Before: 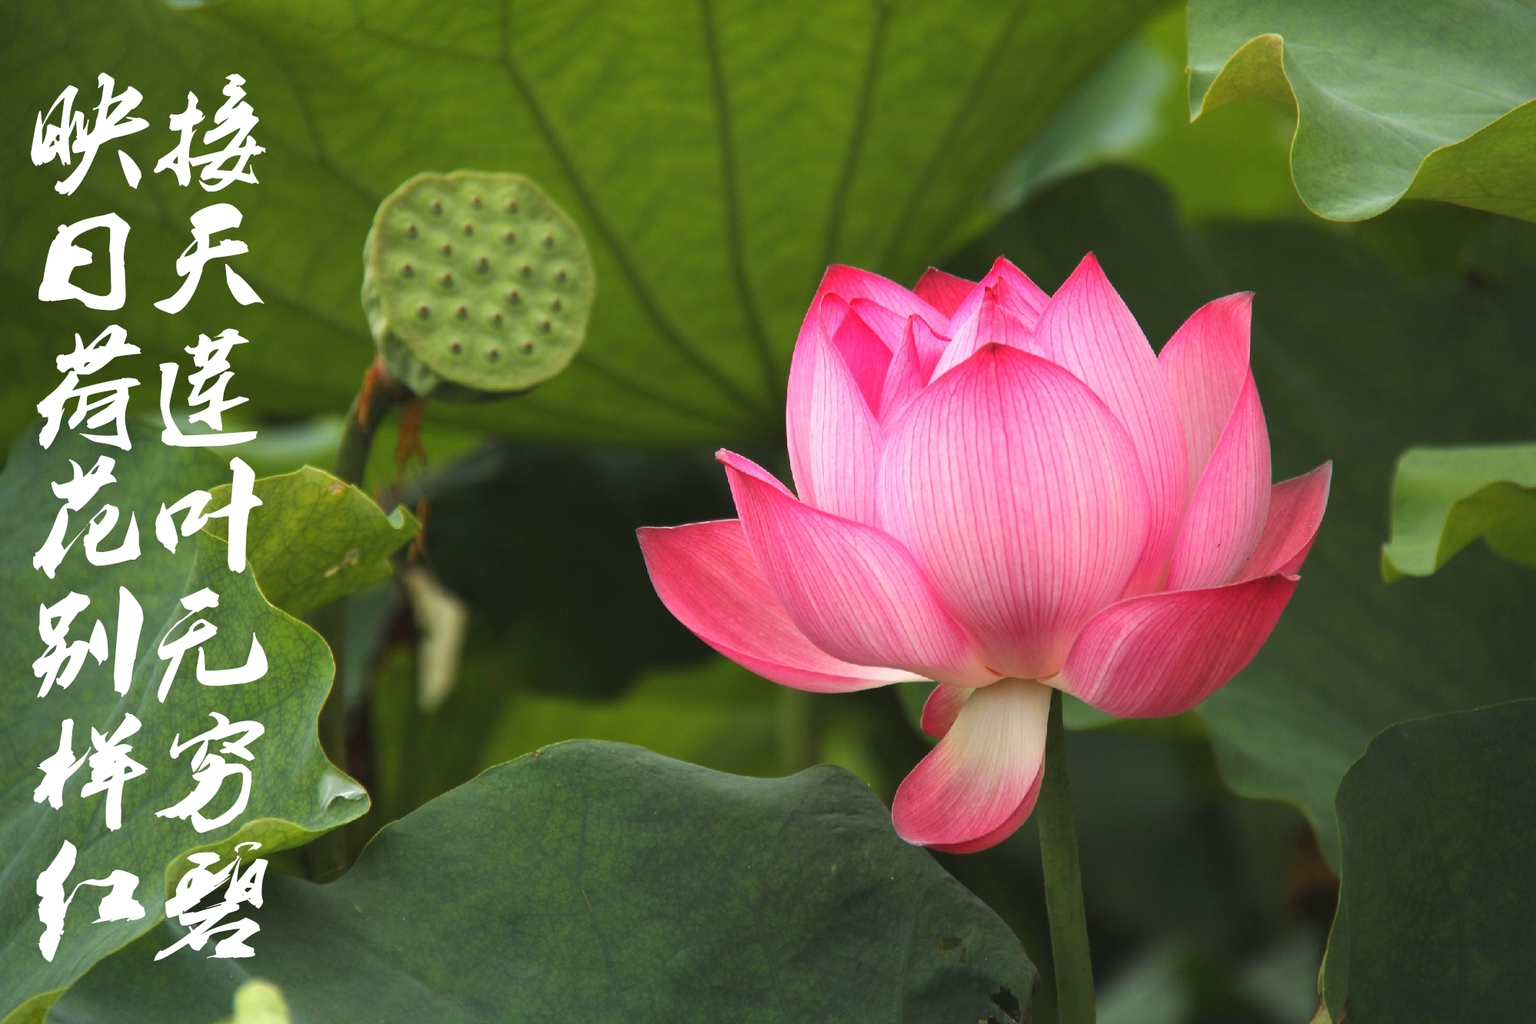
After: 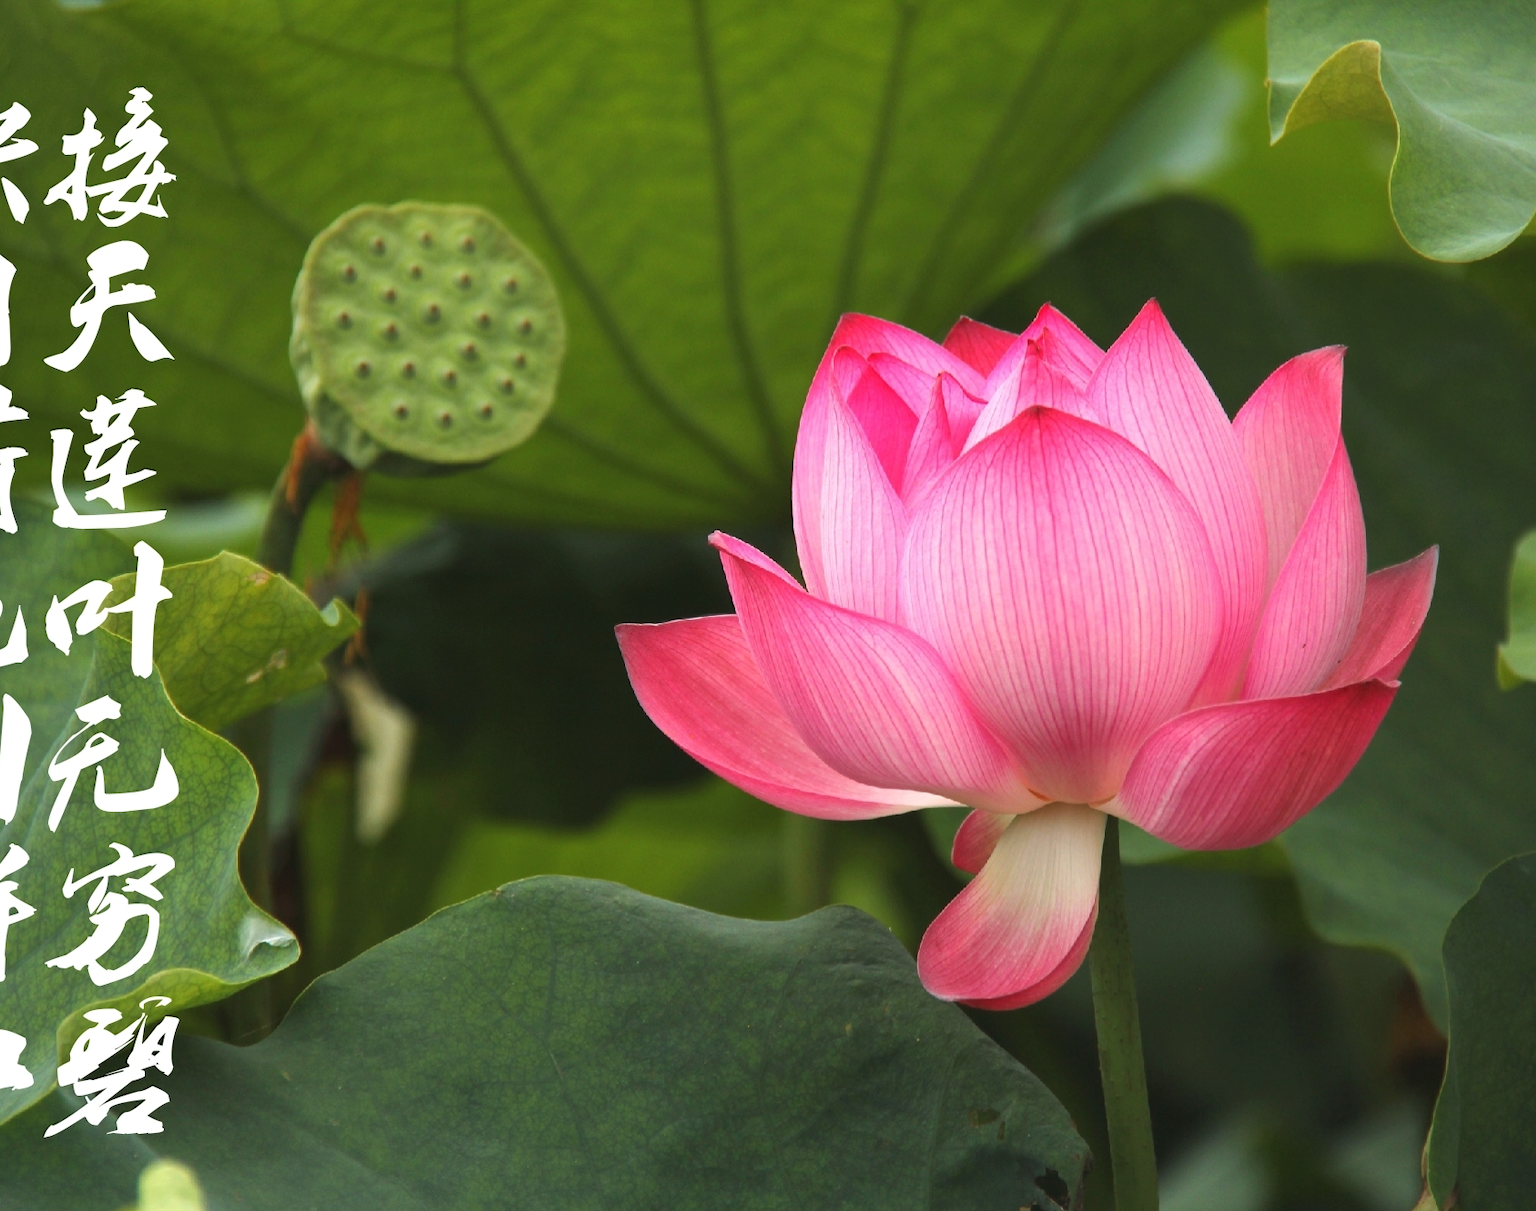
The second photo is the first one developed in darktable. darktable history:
crop: left 7.631%, right 7.842%
